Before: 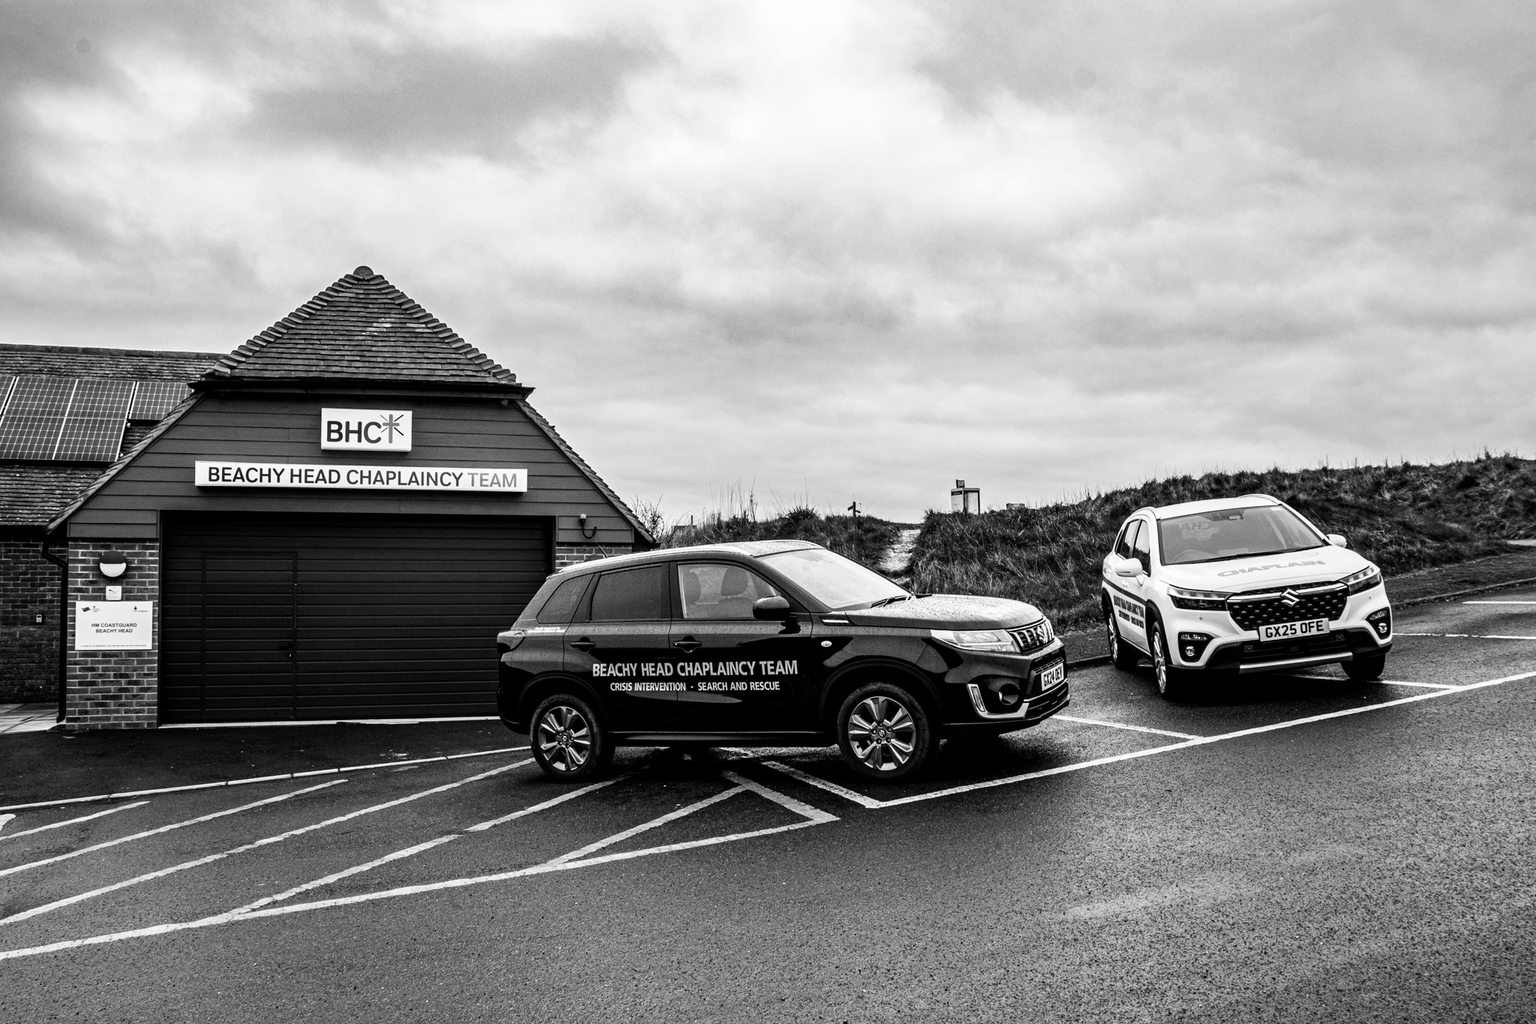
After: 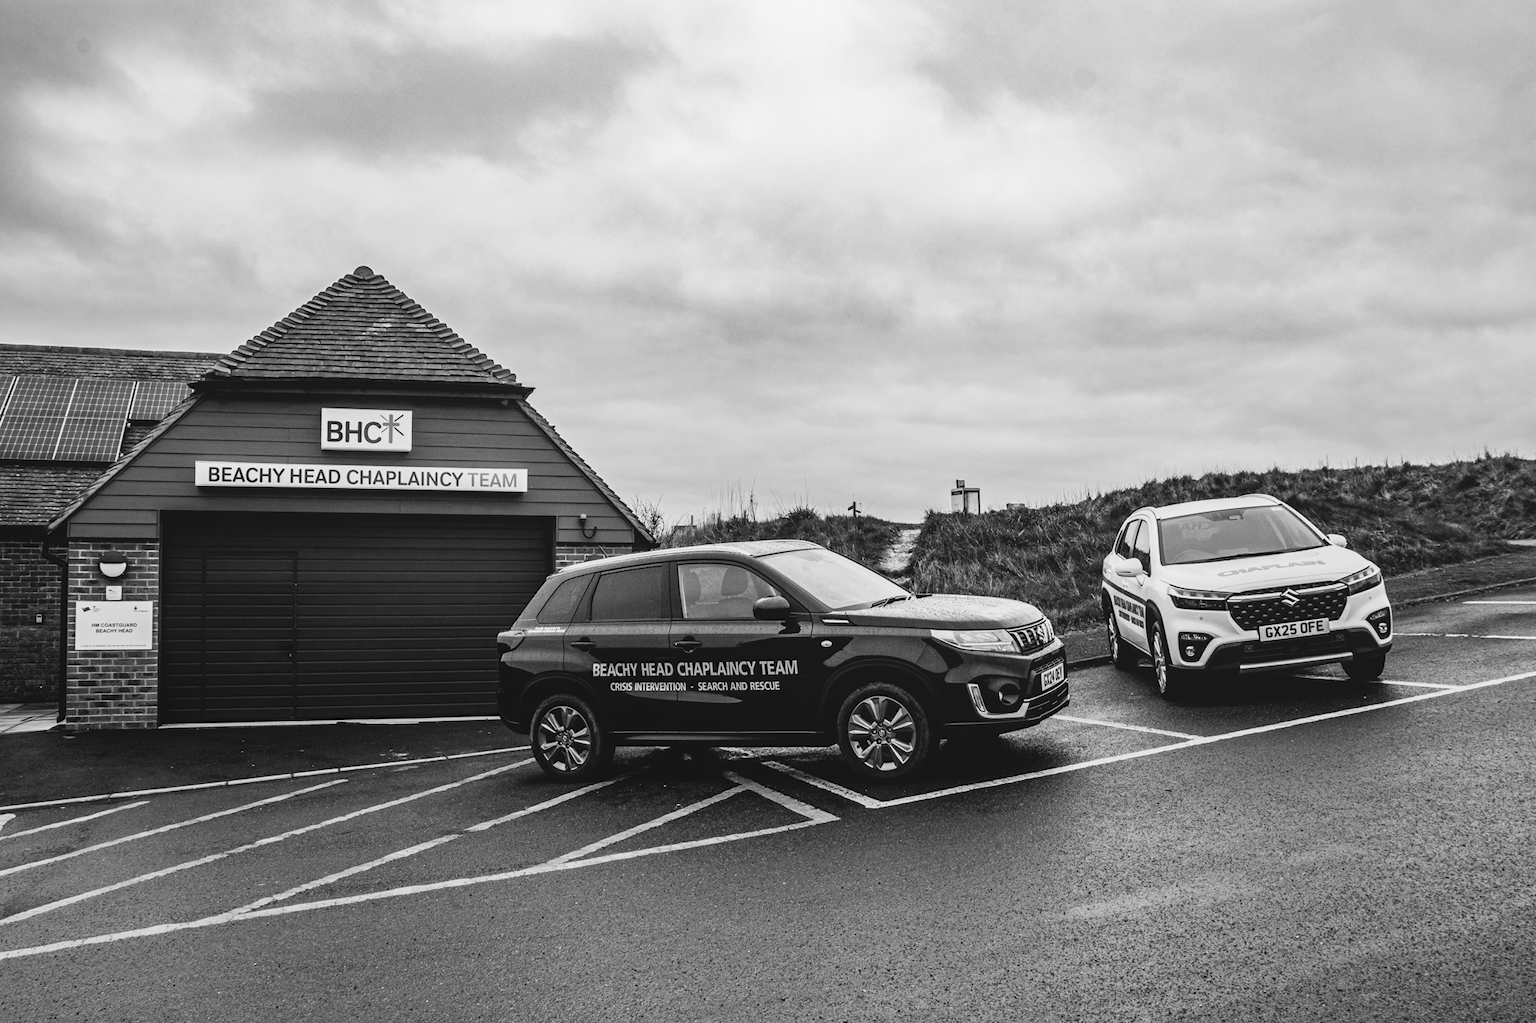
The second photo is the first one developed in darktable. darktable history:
local contrast: highlights 70%, shadows 67%, detail 81%, midtone range 0.324
